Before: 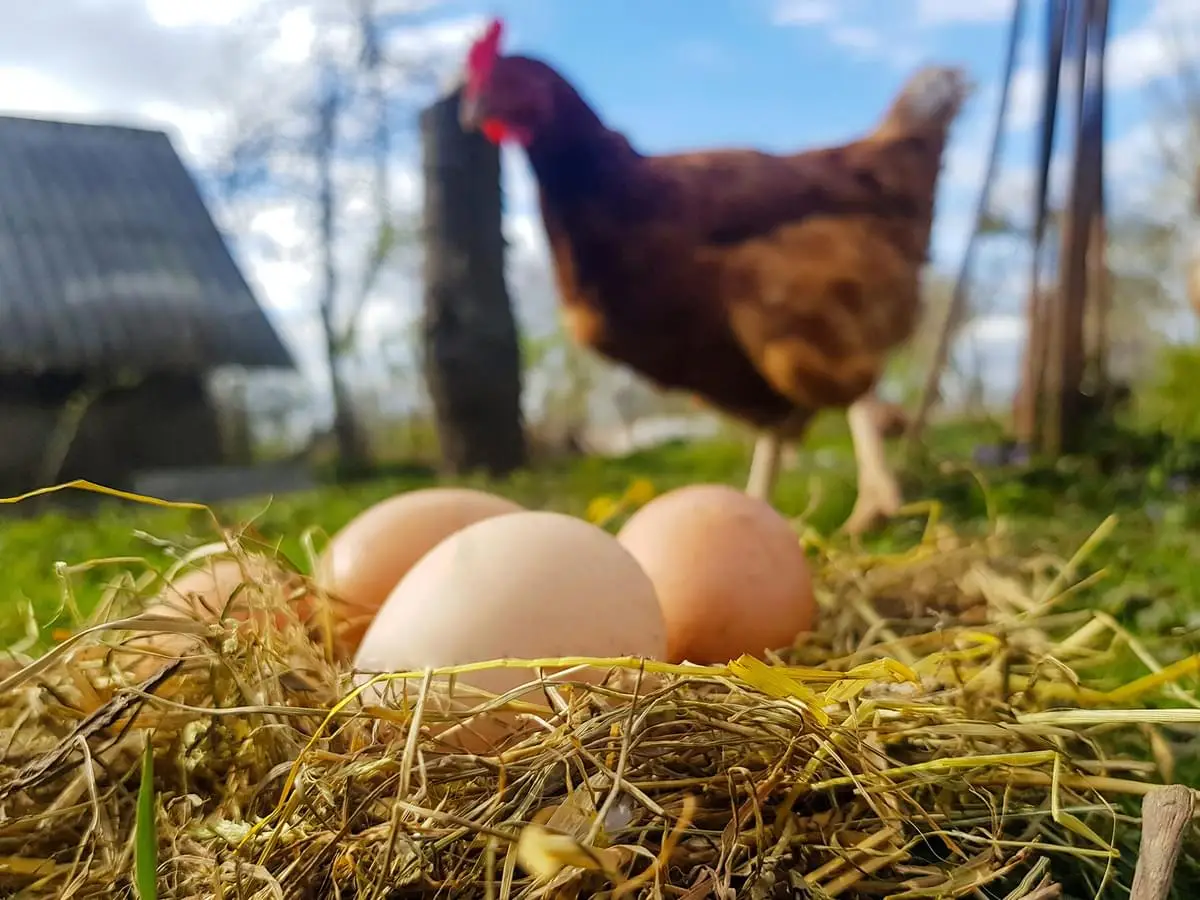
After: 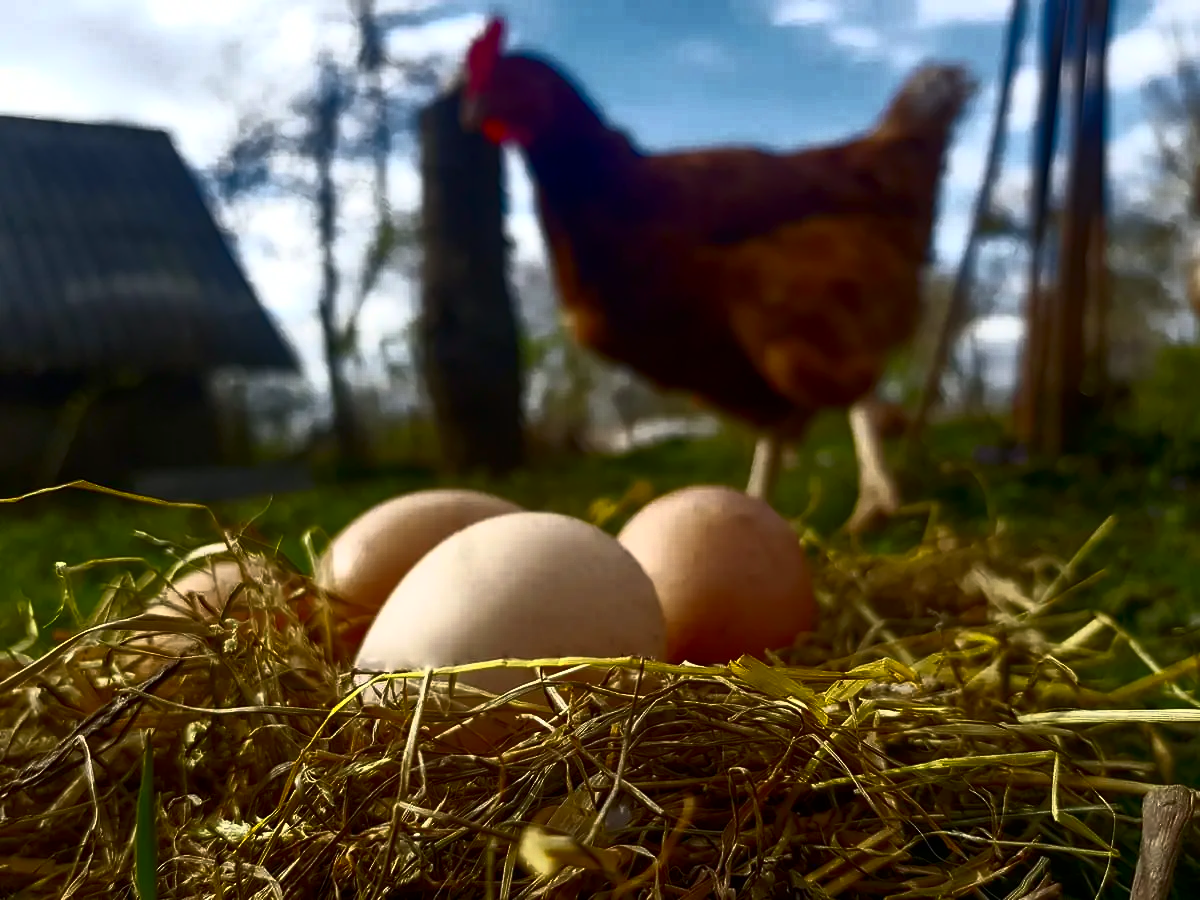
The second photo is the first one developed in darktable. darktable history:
contrast brightness saturation: contrast 0.4, brightness 0.05, saturation 0.25
base curve: curves: ch0 [(0, 0) (0.564, 0.291) (0.802, 0.731) (1, 1)]
